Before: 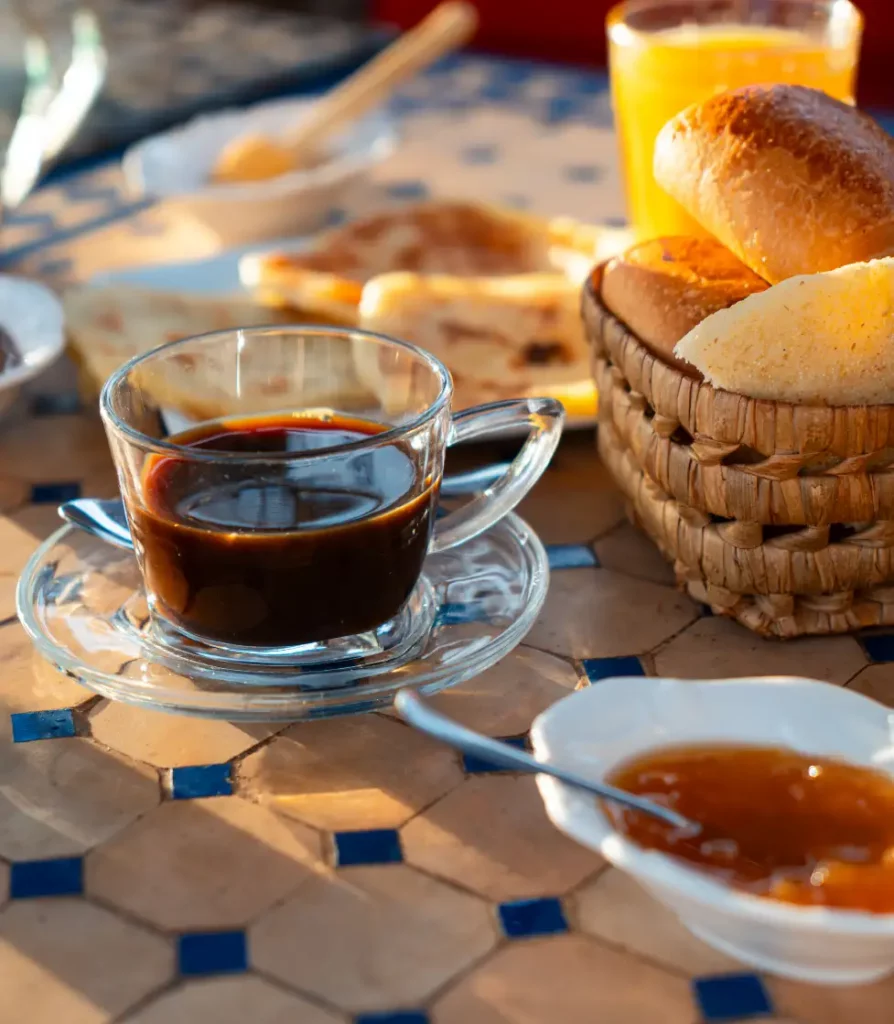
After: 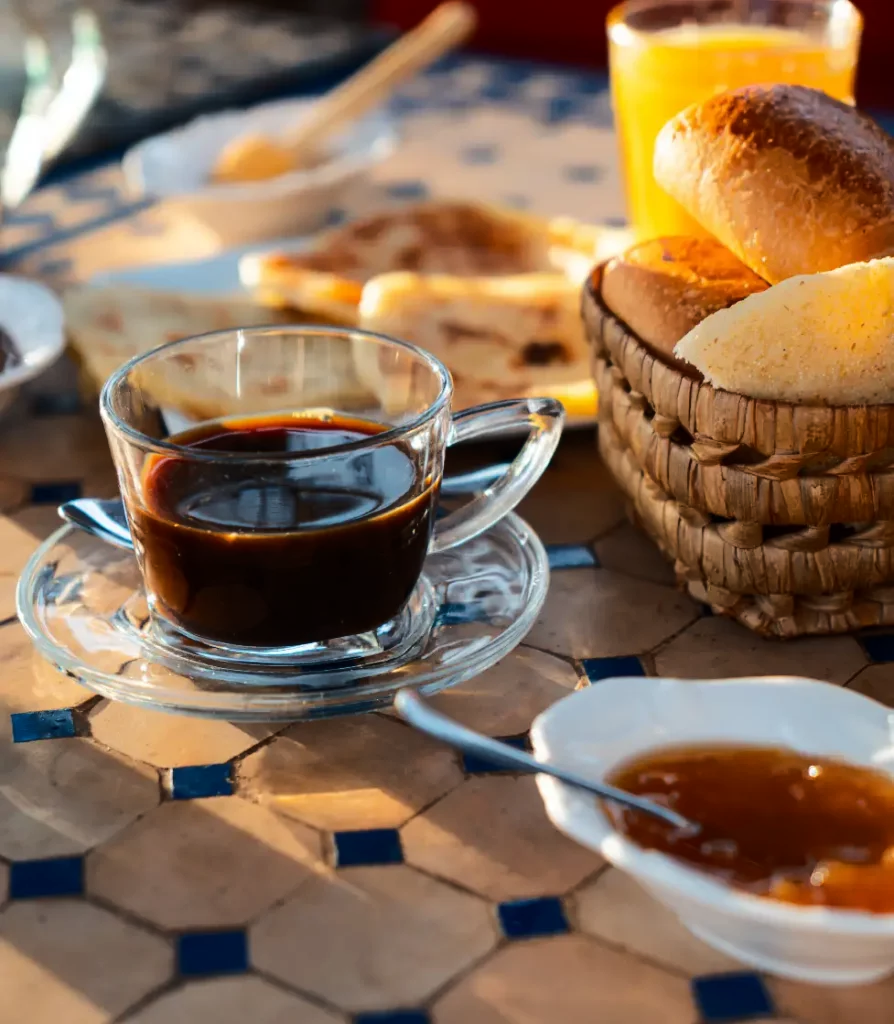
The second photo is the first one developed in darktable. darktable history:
base curve: curves: ch0 [(0, 0) (0.073, 0.04) (0.157, 0.139) (0.492, 0.492) (0.758, 0.758) (1, 1)]
